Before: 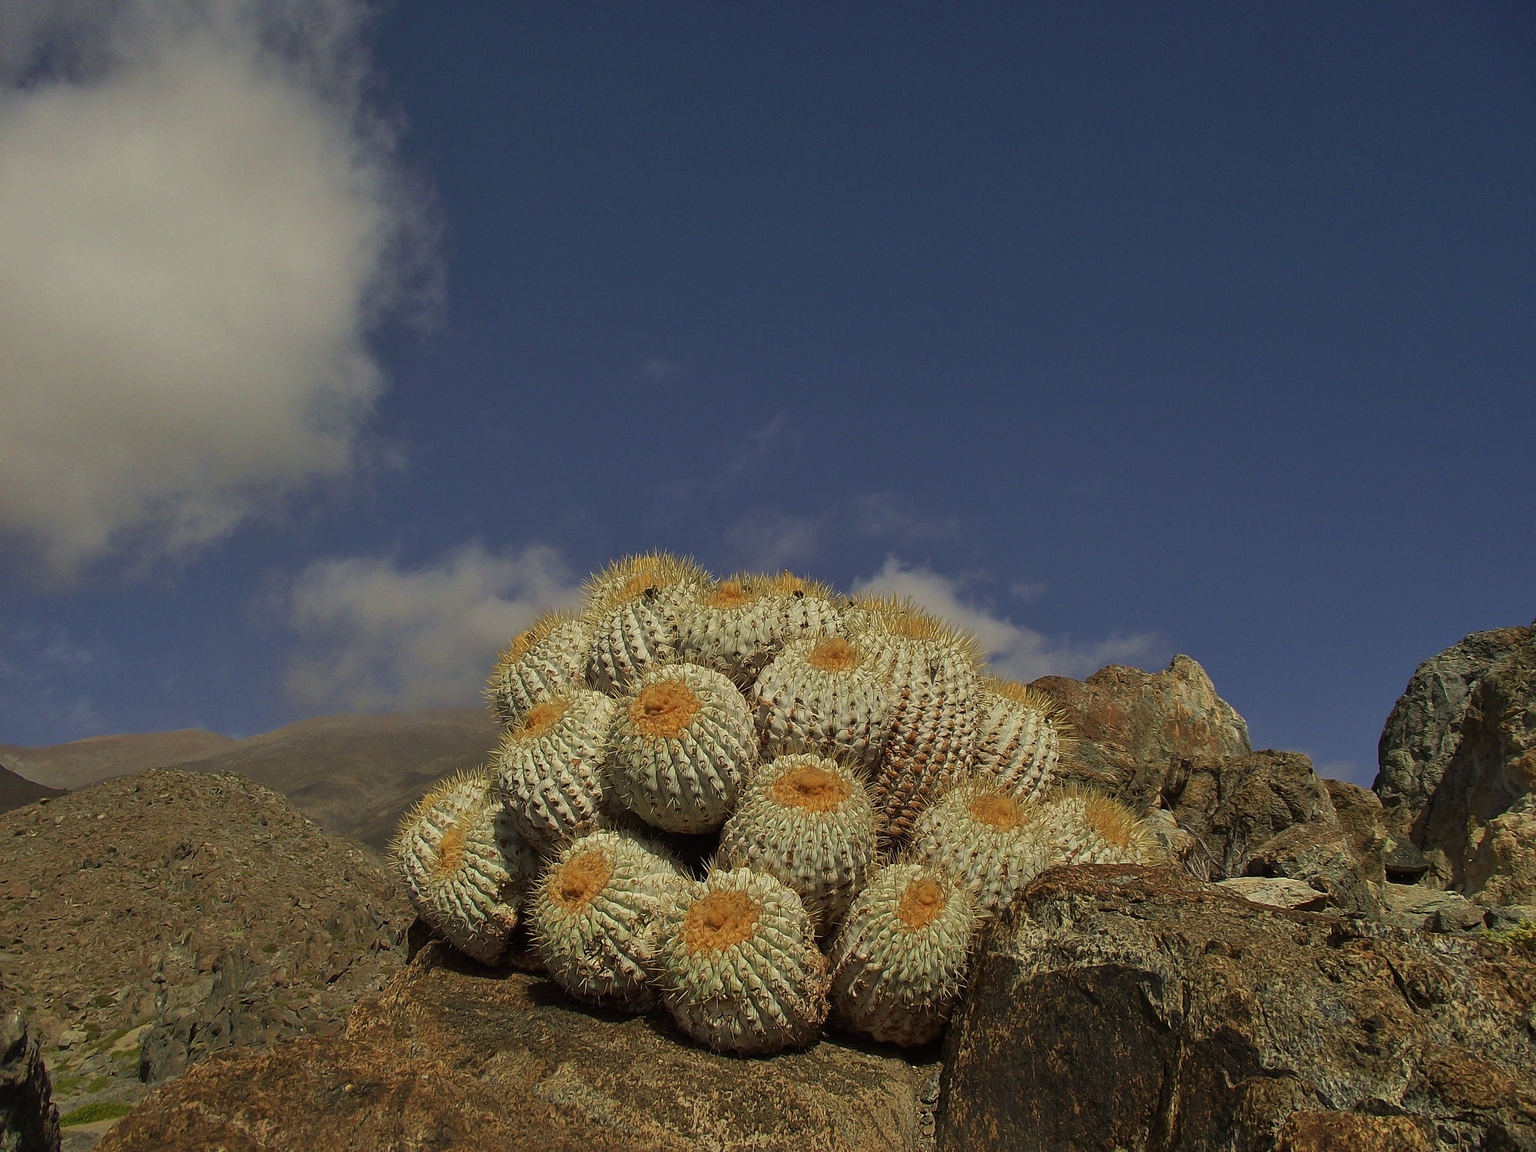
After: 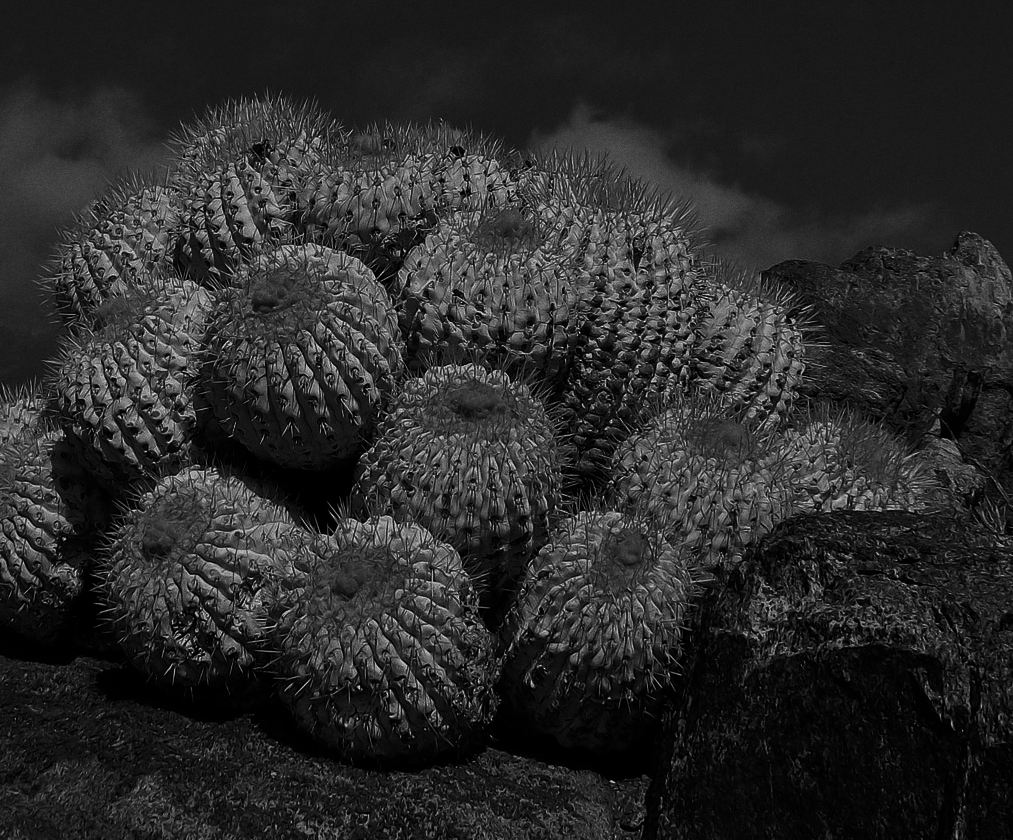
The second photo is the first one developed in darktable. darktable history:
contrast brightness saturation: contrast -0.03, brightness -0.59, saturation -1
crop: left 29.672%, top 41.786%, right 20.851%, bottom 3.487%
white balance: red 1.066, blue 1.119
grain: on, module defaults
